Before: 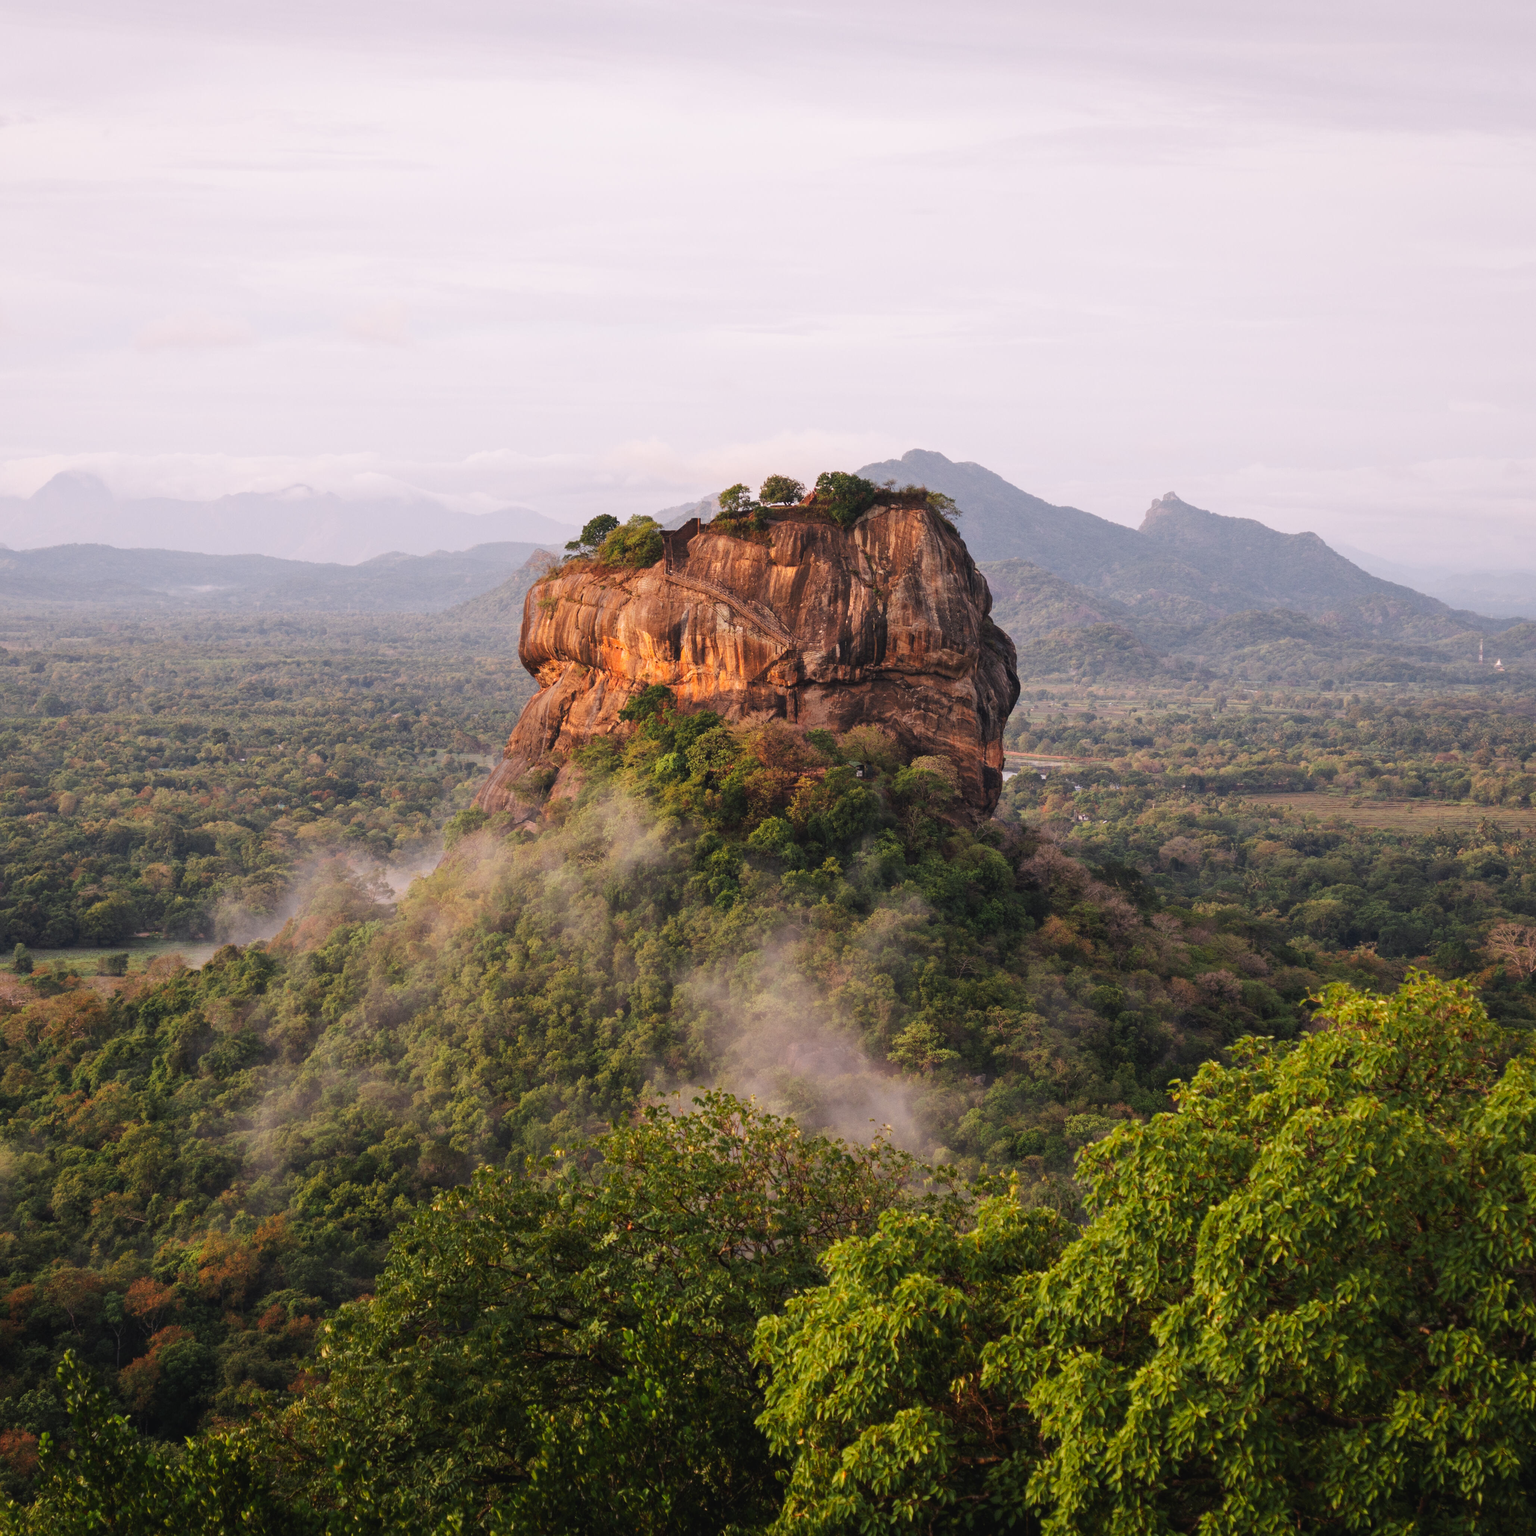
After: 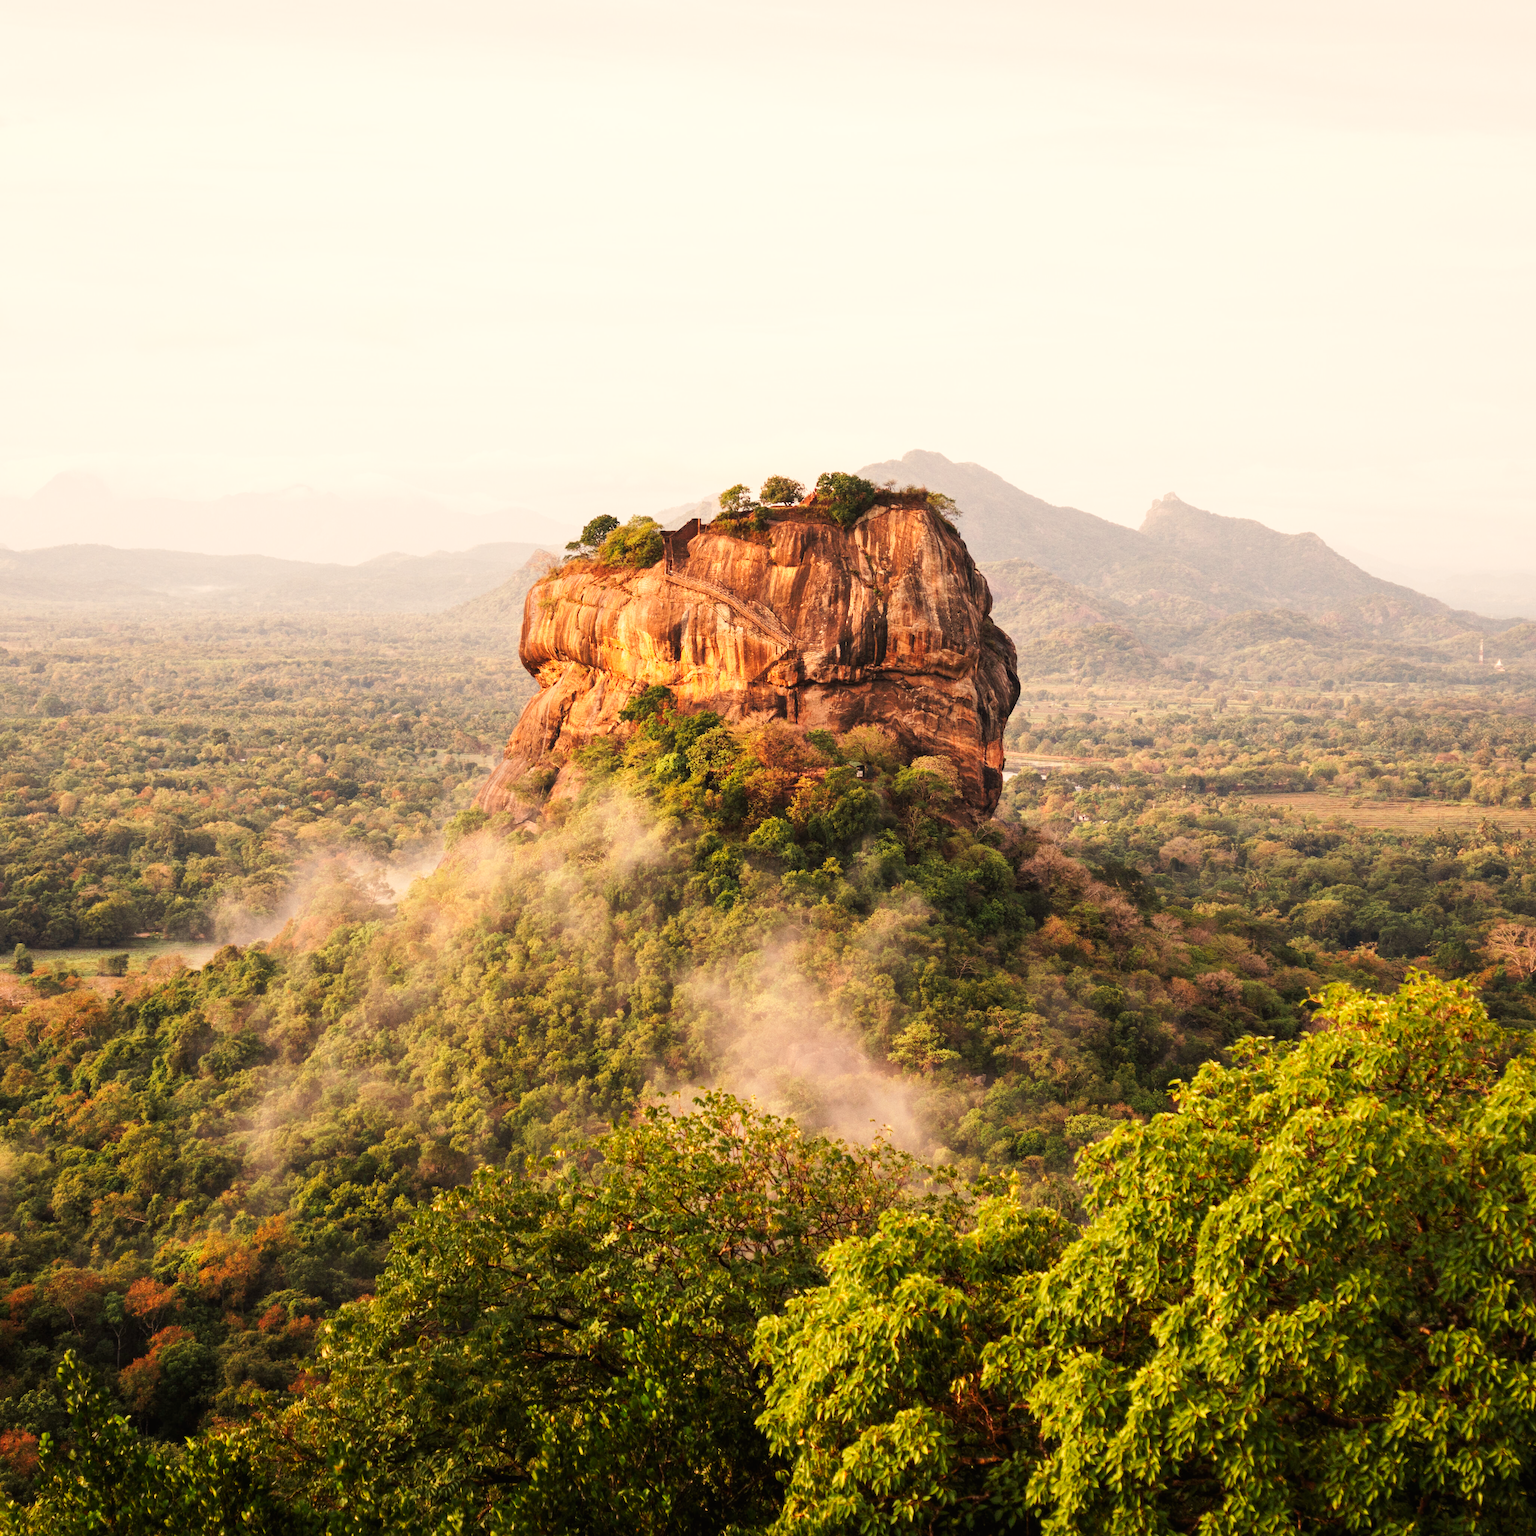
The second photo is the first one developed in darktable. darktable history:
base curve: curves: ch0 [(0, 0) (0.005, 0.002) (0.15, 0.3) (0.4, 0.7) (0.75, 0.95) (1, 1)], preserve colors none
white balance: red 1.138, green 0.996, blue 0.812
